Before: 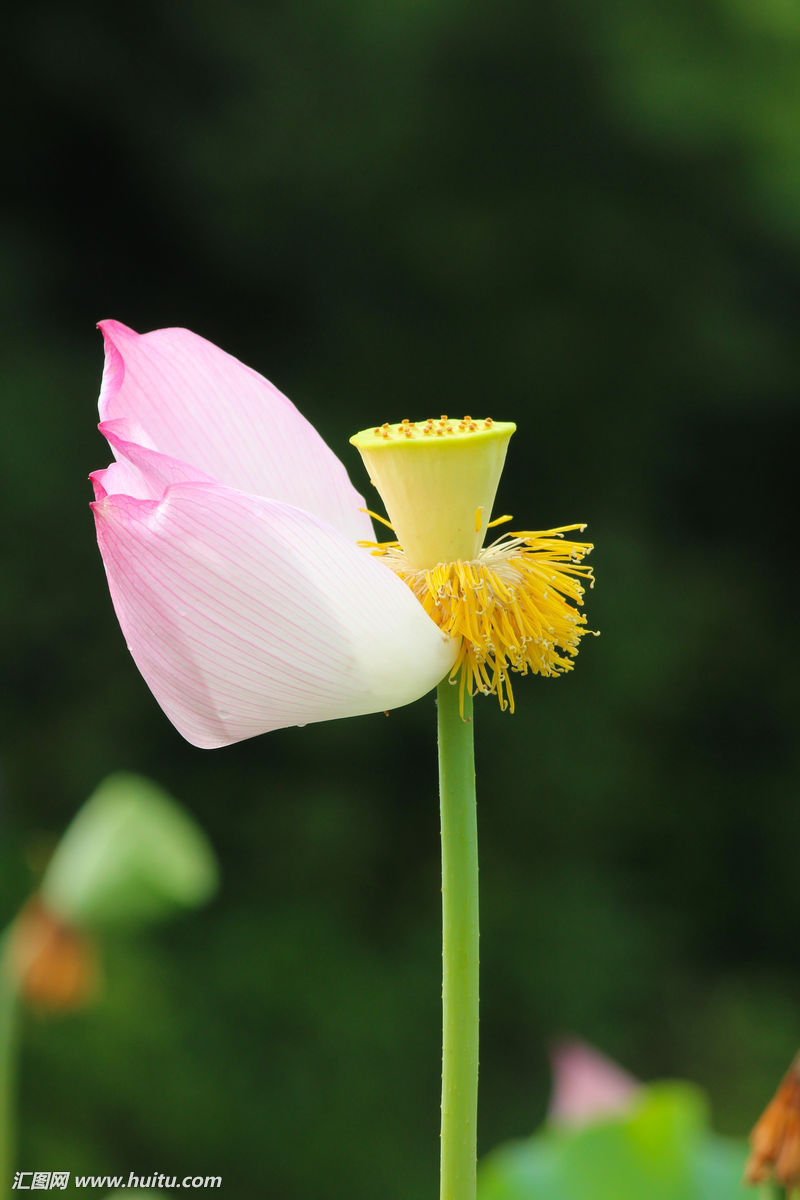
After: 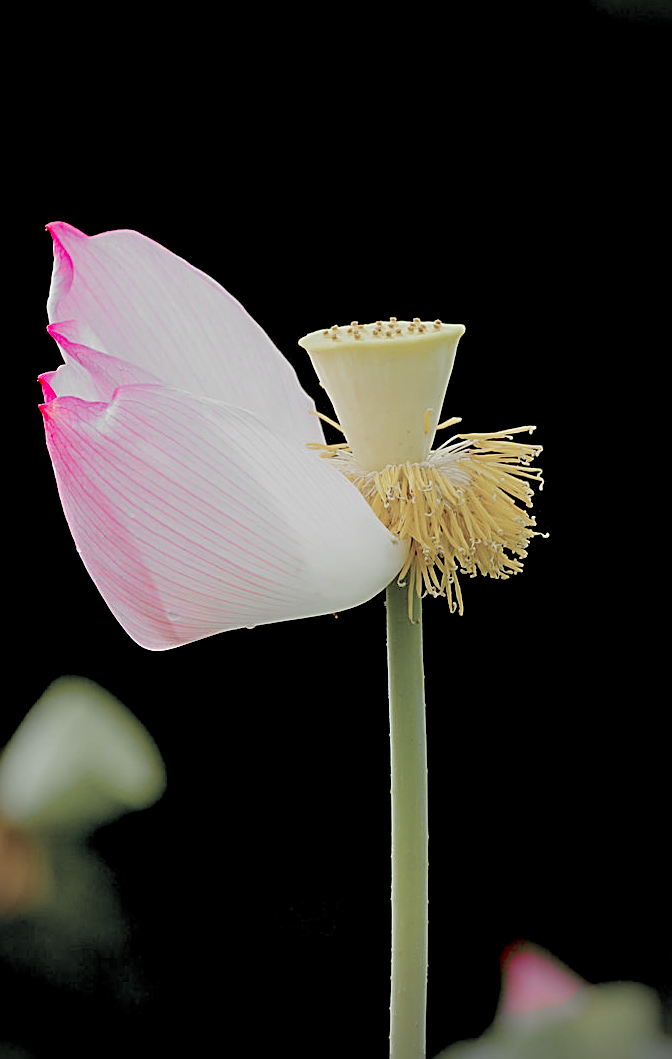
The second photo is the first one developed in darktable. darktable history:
filmic rgb: middle gray luminance 18.42%, black relative exposure -10.5 EV, white relative exposure 3.4 EV, threshold 6 EV, target black luminance 0%, hardness 6.03, latitude 99%, contrast 0.847, shadows ↔ highlights balance 0.505%, add noise in highlights 0, preserve chrominance max RGB, color science v3 (2019), use custom middle-gray values true, iterations of high-quality reconstruction 0, contrast in highlights soft, enable highlight reconstruction true
color balance: lift [1, 1.015, 1.004, 0.985], gamma [1, 0.958, 0.971, 1.042], gain [1, 0.956, 0.977, 1.044]
color zones: curves: ch1 [(0, 0.831) (0.08, 0.771) (0.157, 0.268) (0.241, 0.207) (0.562, -0.005) (0.714, -0.013) (0.876, 0.01) (1, 0.831)]
sharpen: amount 1
vignetting: fall-off start 74.49%, fall-off radius 65.9%, brightness -0.628, saturation -0.68
crop: left 6.446%, top 8.188%, right 9.538%, bottom 3.548%
exposure: black level correction 0.047, exposure 0.013 EV, compensate highlight preservation false
